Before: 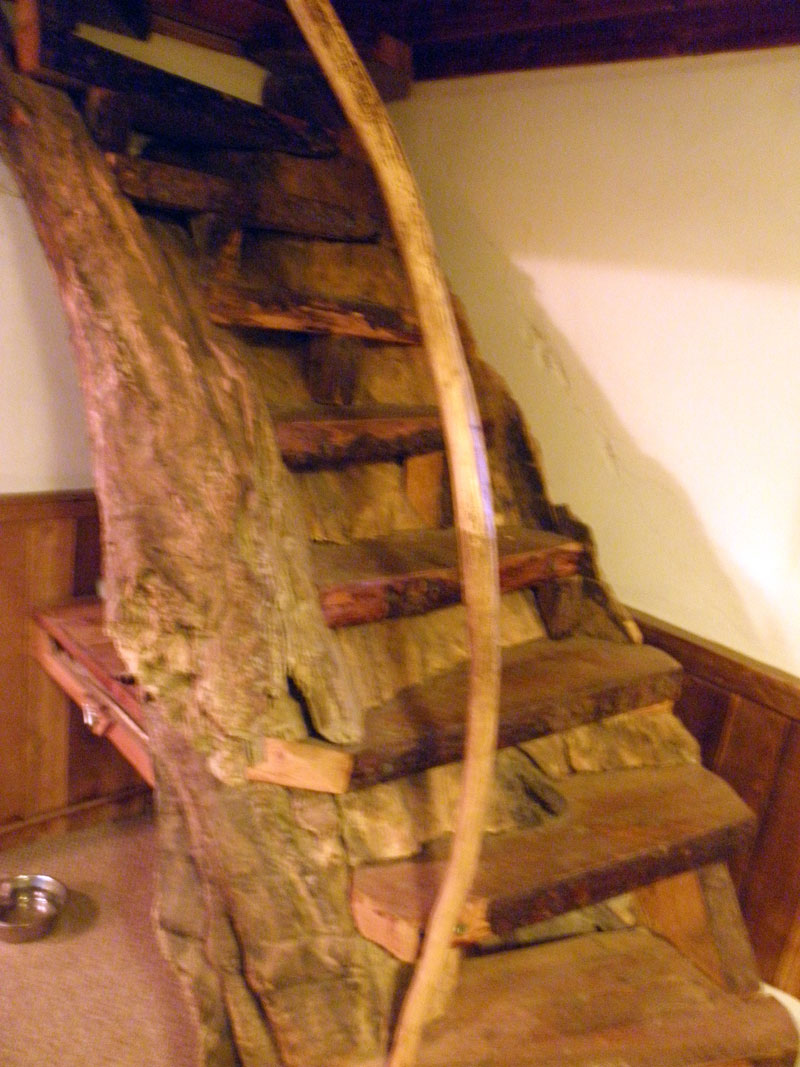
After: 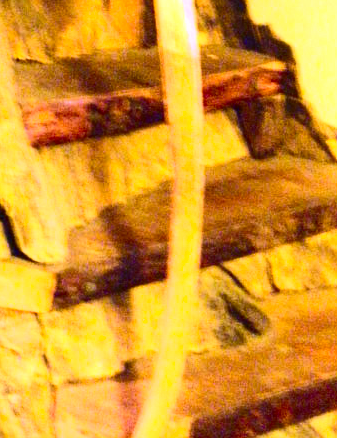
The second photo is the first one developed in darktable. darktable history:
color correction: highlights a* -4.28, highlights b* 6.53
contrast brightness saturation: contrast 0.4, brightness 0.05, saturation 0.25
exposure: black level correction 0.001, exposure 1.05 EV, compensate exposure bias true, compensate highlight preservation false
crop: left 37.221%, top 45.169%, right 20.63%, bottom 13.777%
